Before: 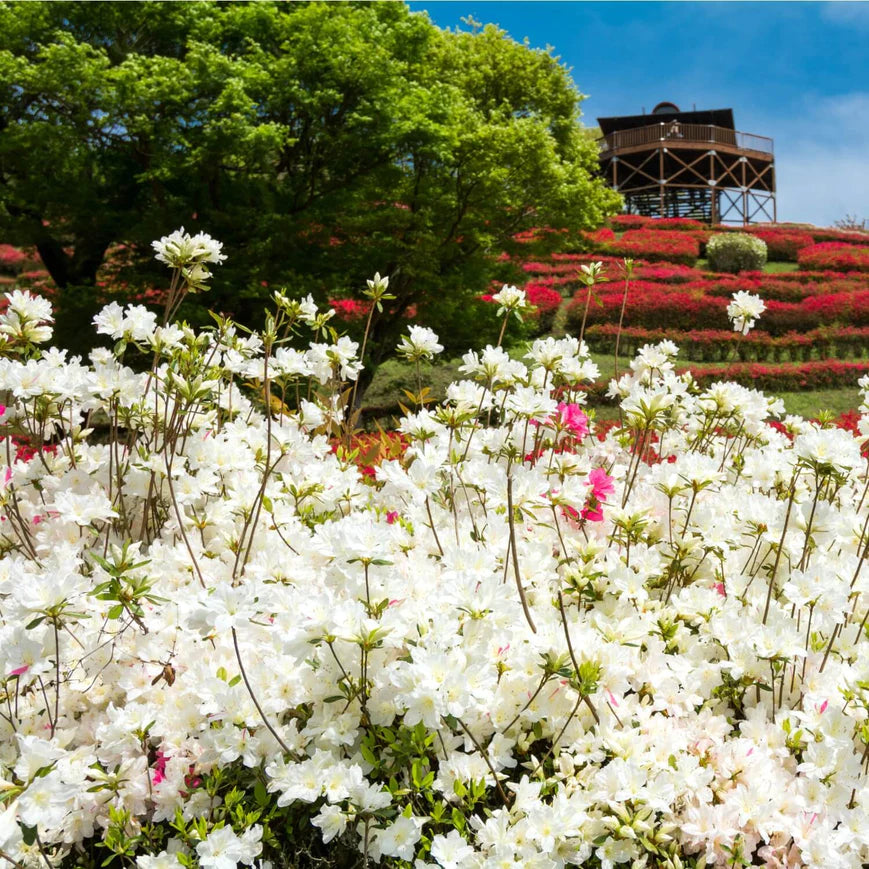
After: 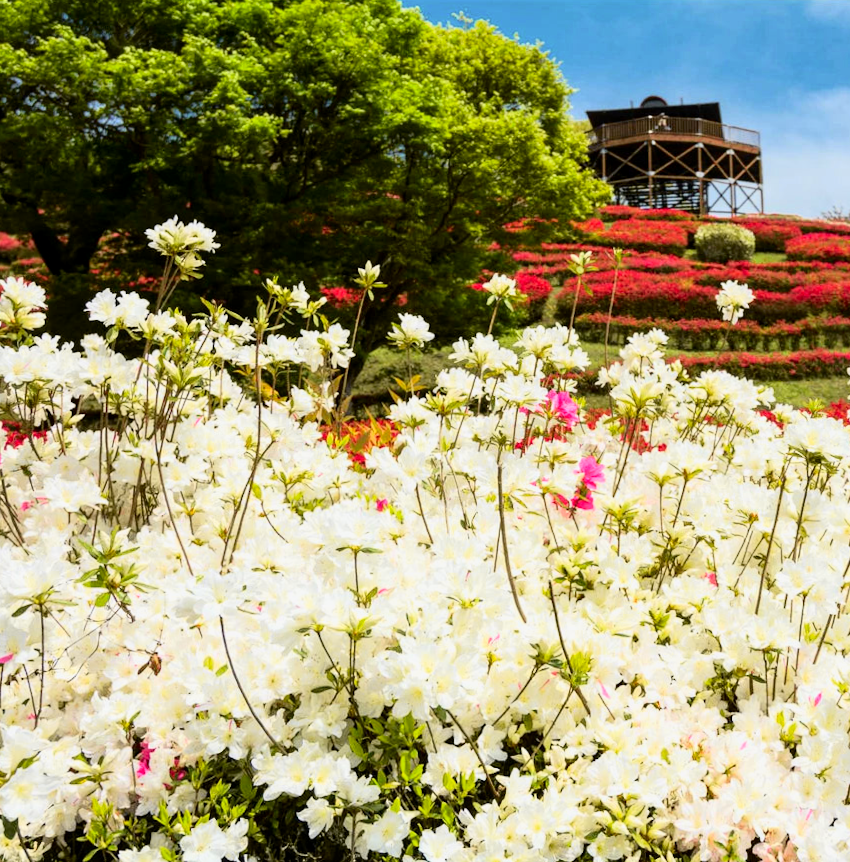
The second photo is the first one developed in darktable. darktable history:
local contrast: highlights 100%, shadows 100%, detail 120%, midtone range 0.2
tone curve: curves: ch0 [(0, 0.005) (0.103, 0.081) (0.196, 0.197) (0.391, 0.469) (0.491, 0.585) (0.638, 0.751) (0.822, 0.886) (0.997, 0.959)]; ch1 [(0, 0) (0.172, 0.123) (0.324, 0.253) (0.396, 0.388) (0.474, 0.479) (0.499, 0.498) (0.529, 0.528) (0.579, 0.614) (0.633, 0.677) (0.812, 0.856) (1, 1)]; ch2 [(0, 0) (0.411, 0.424) (0.459, 0.478) (0.5, 0.501) (0.517, 0.526) (0.553, 0.583) (0.609, 0.646) (0.708, 0.768) (0.839, 0.916) (1, 1)], color space Lab, independent channels, preserve colors none
rotate and perspective: rotation 0.226°, lens shift (vertical) -0.042, crop left 0.023, crop right 0.982, crop top 0.006, crop bottom 0.994
